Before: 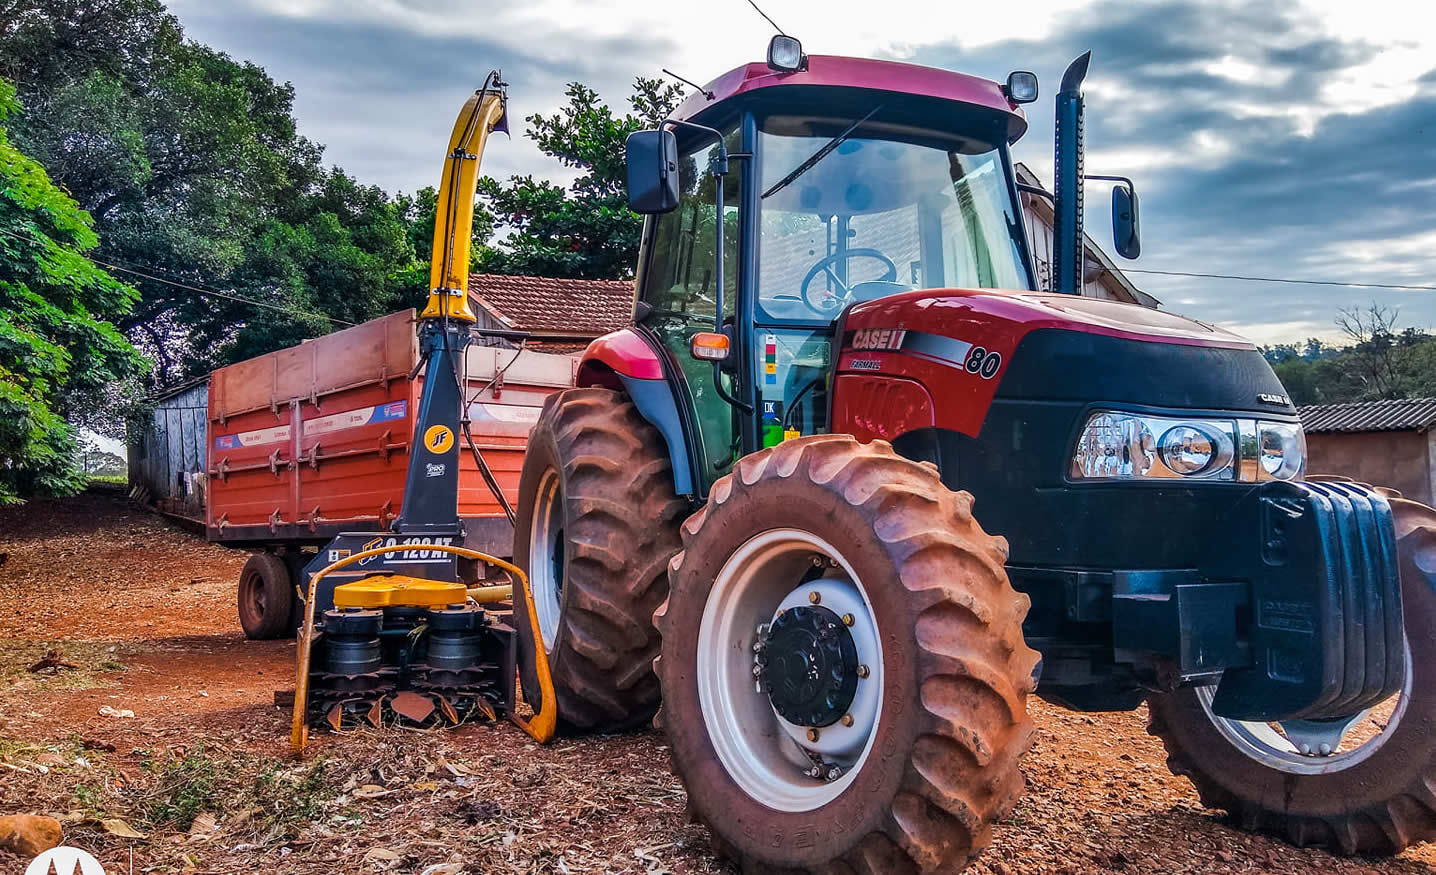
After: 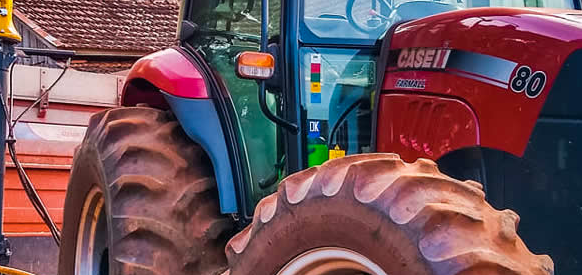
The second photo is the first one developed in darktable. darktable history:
color balance rgb: perceptual saturation grading › global saturation 2.969%, global vibrance 20%
crop: left 31.732%, top 32.118%, right 27.738%, bottom 36.344%
